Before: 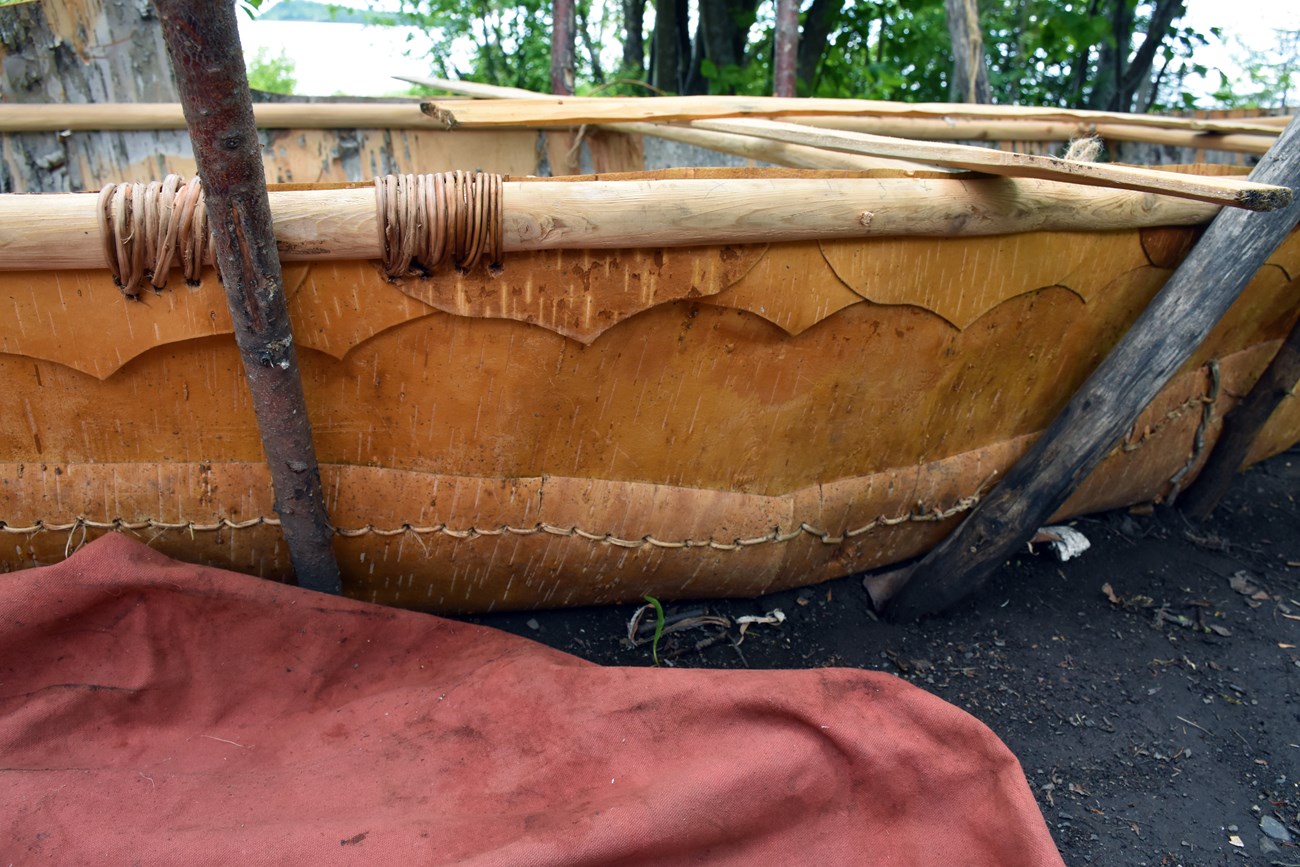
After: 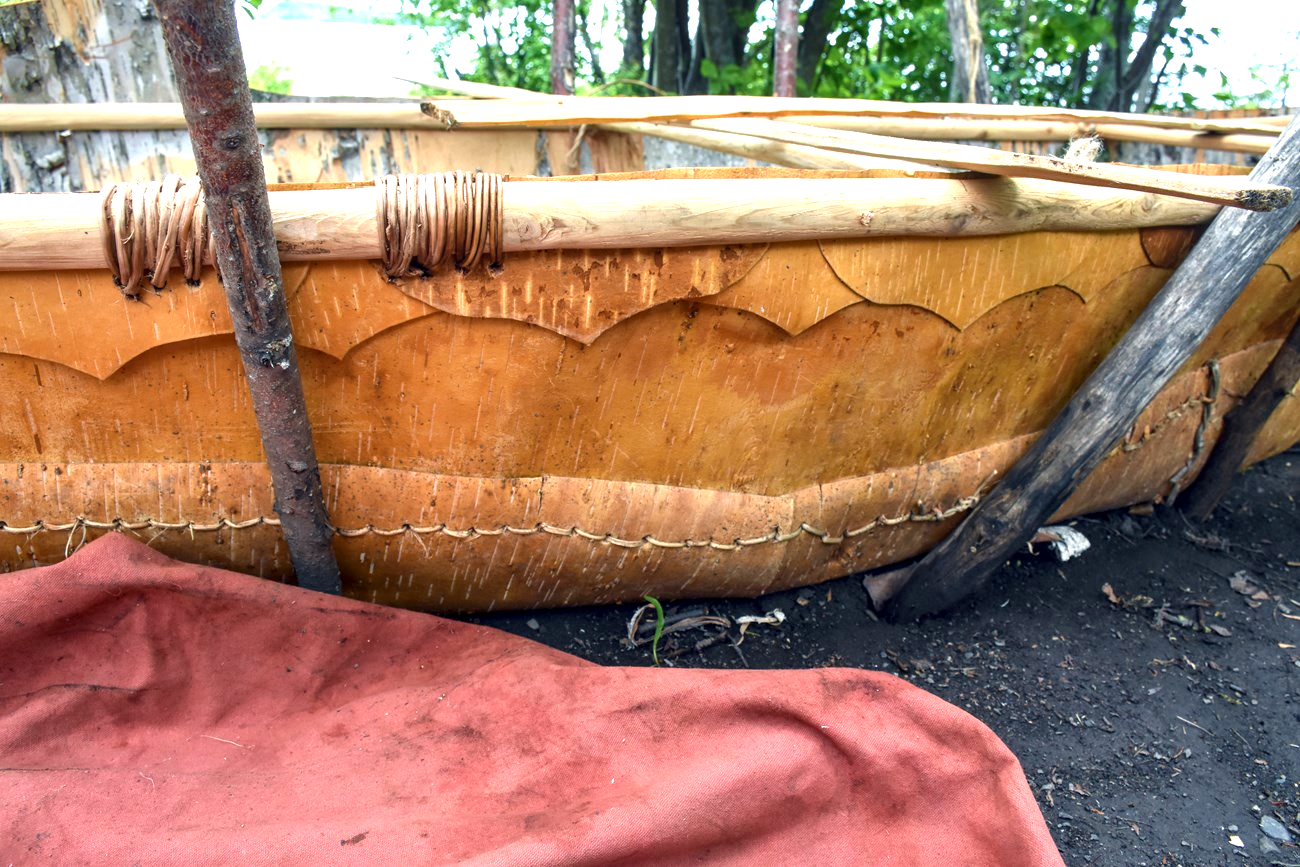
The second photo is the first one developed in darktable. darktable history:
local contrast: on, module defaults
exposure: exposure 1 EV, compensate highlight preservation false
